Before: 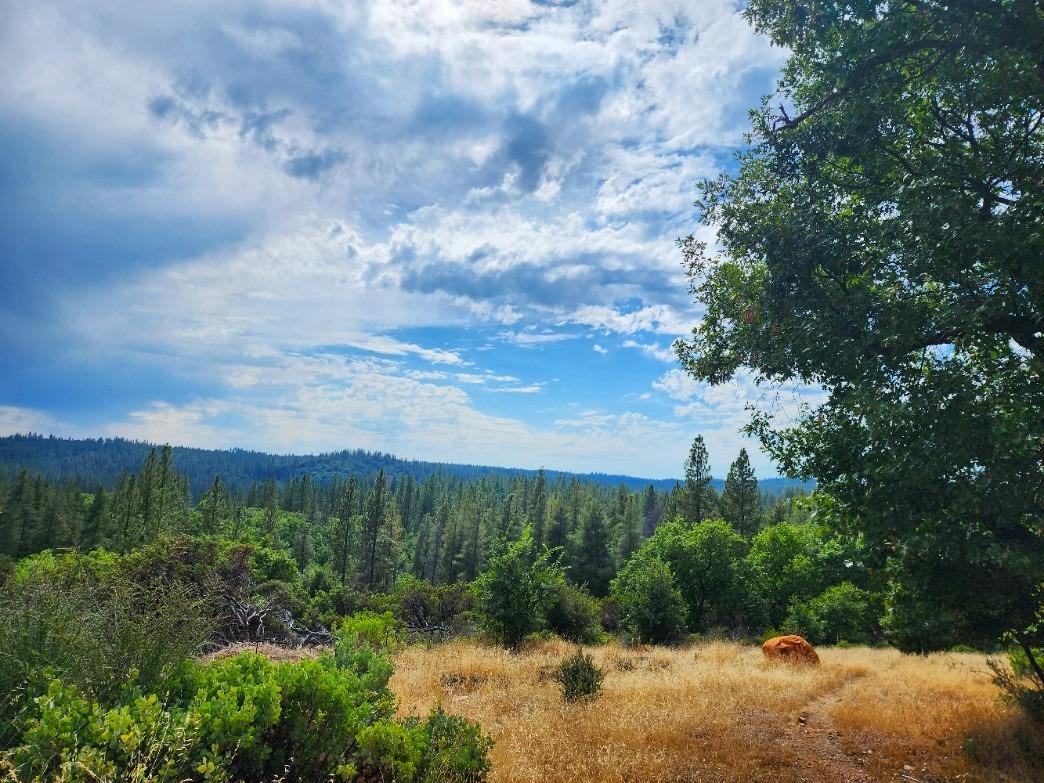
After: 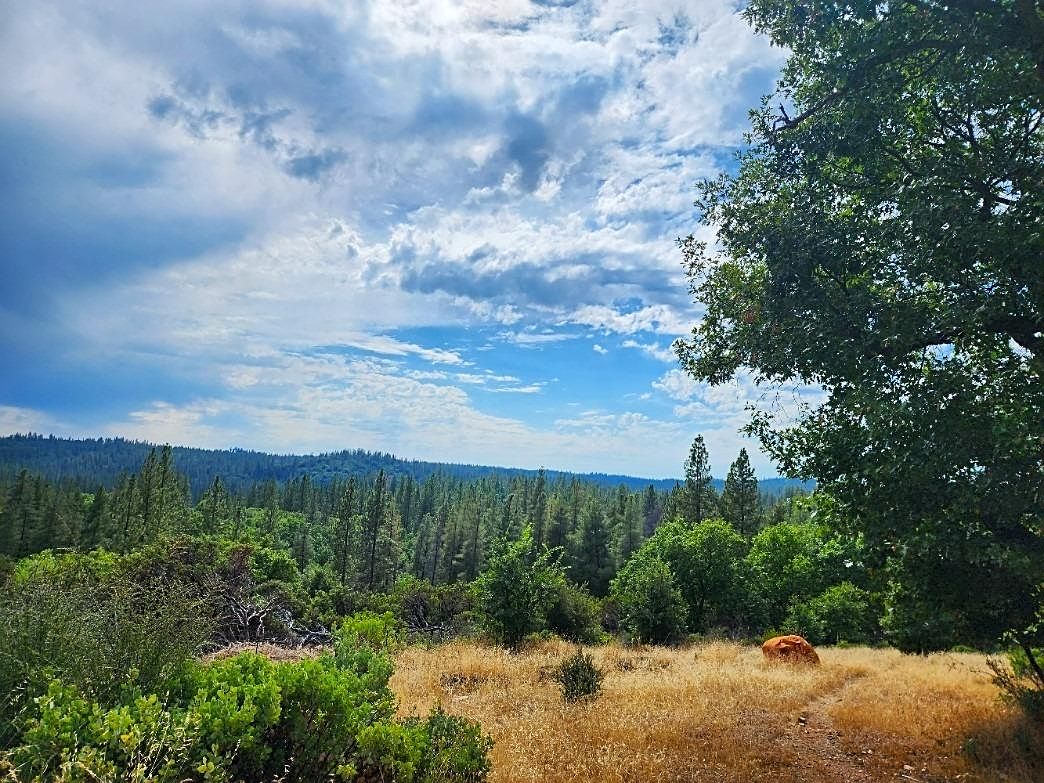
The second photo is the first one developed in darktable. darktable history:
sharpen: on, module defaults
levels: gray 50.72%
